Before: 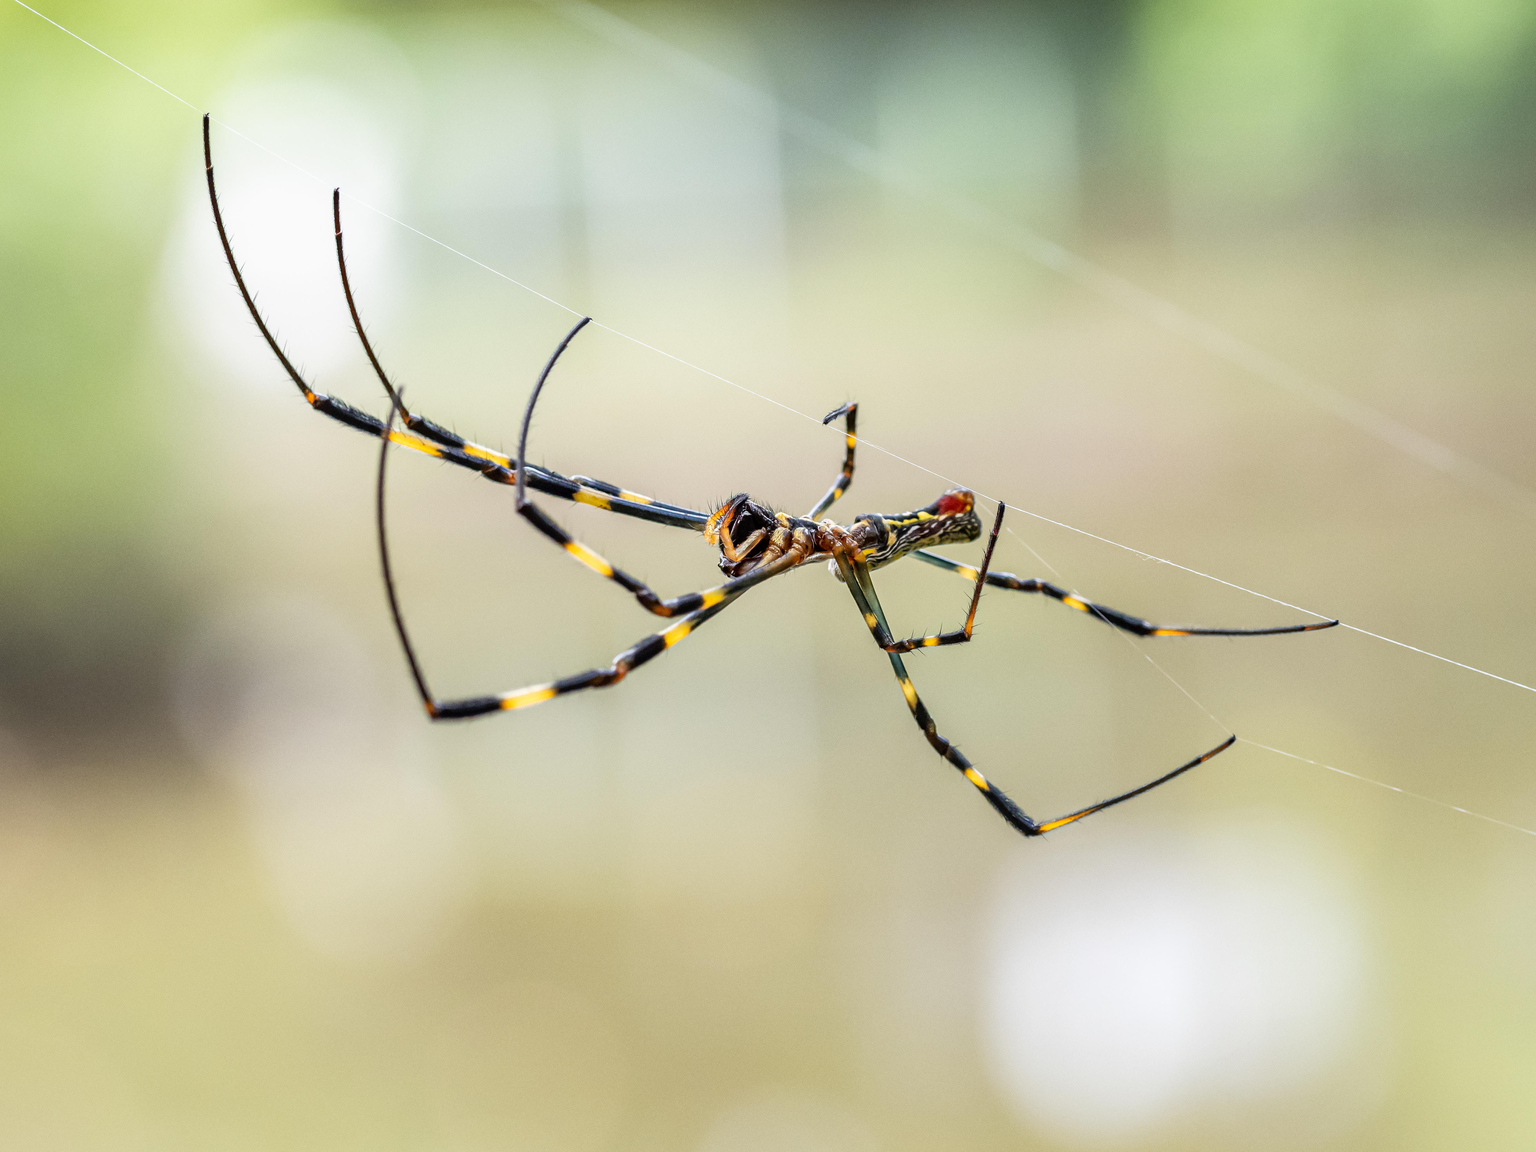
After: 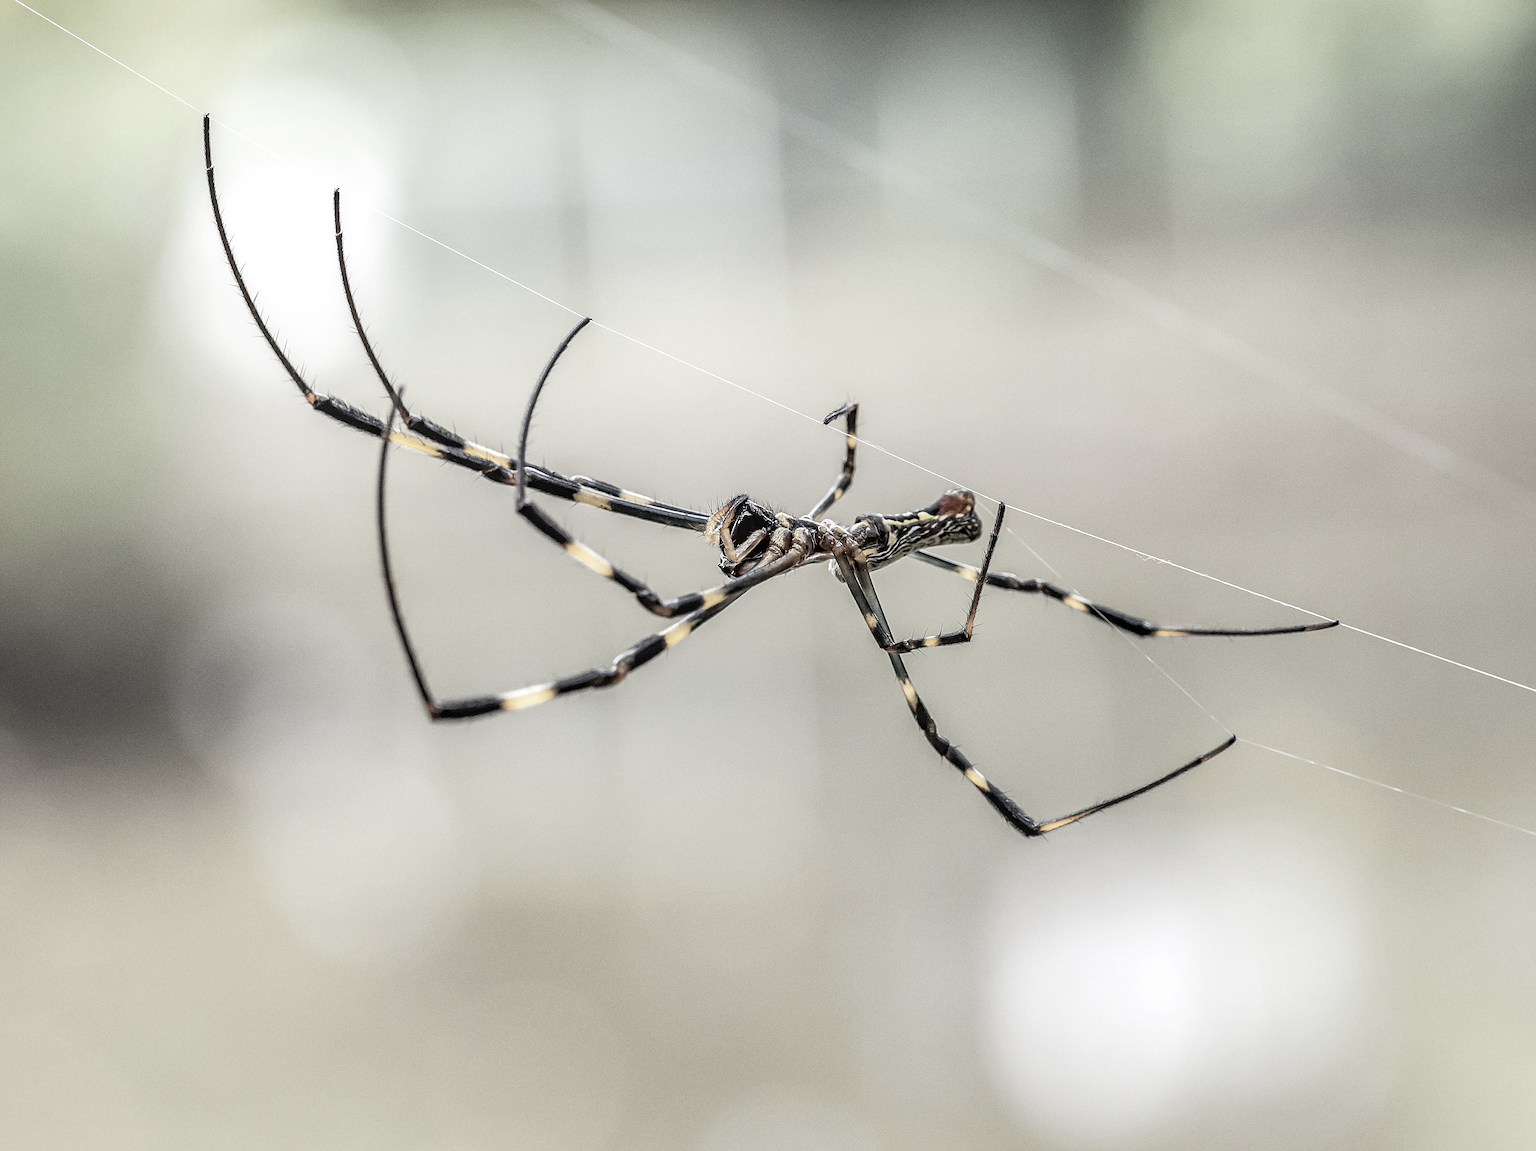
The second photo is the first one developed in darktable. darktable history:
local contrast: on, module defaults
sharpen: radius 3.078
color zones: curves: ch1 [(0, 0.153) (0.143, 0.15) (0.286, 0.151) (0.429, 0.152) (0.571, 0.152) (0.714, 0.151) (0.857, 0.151) (1, 0.153)]
